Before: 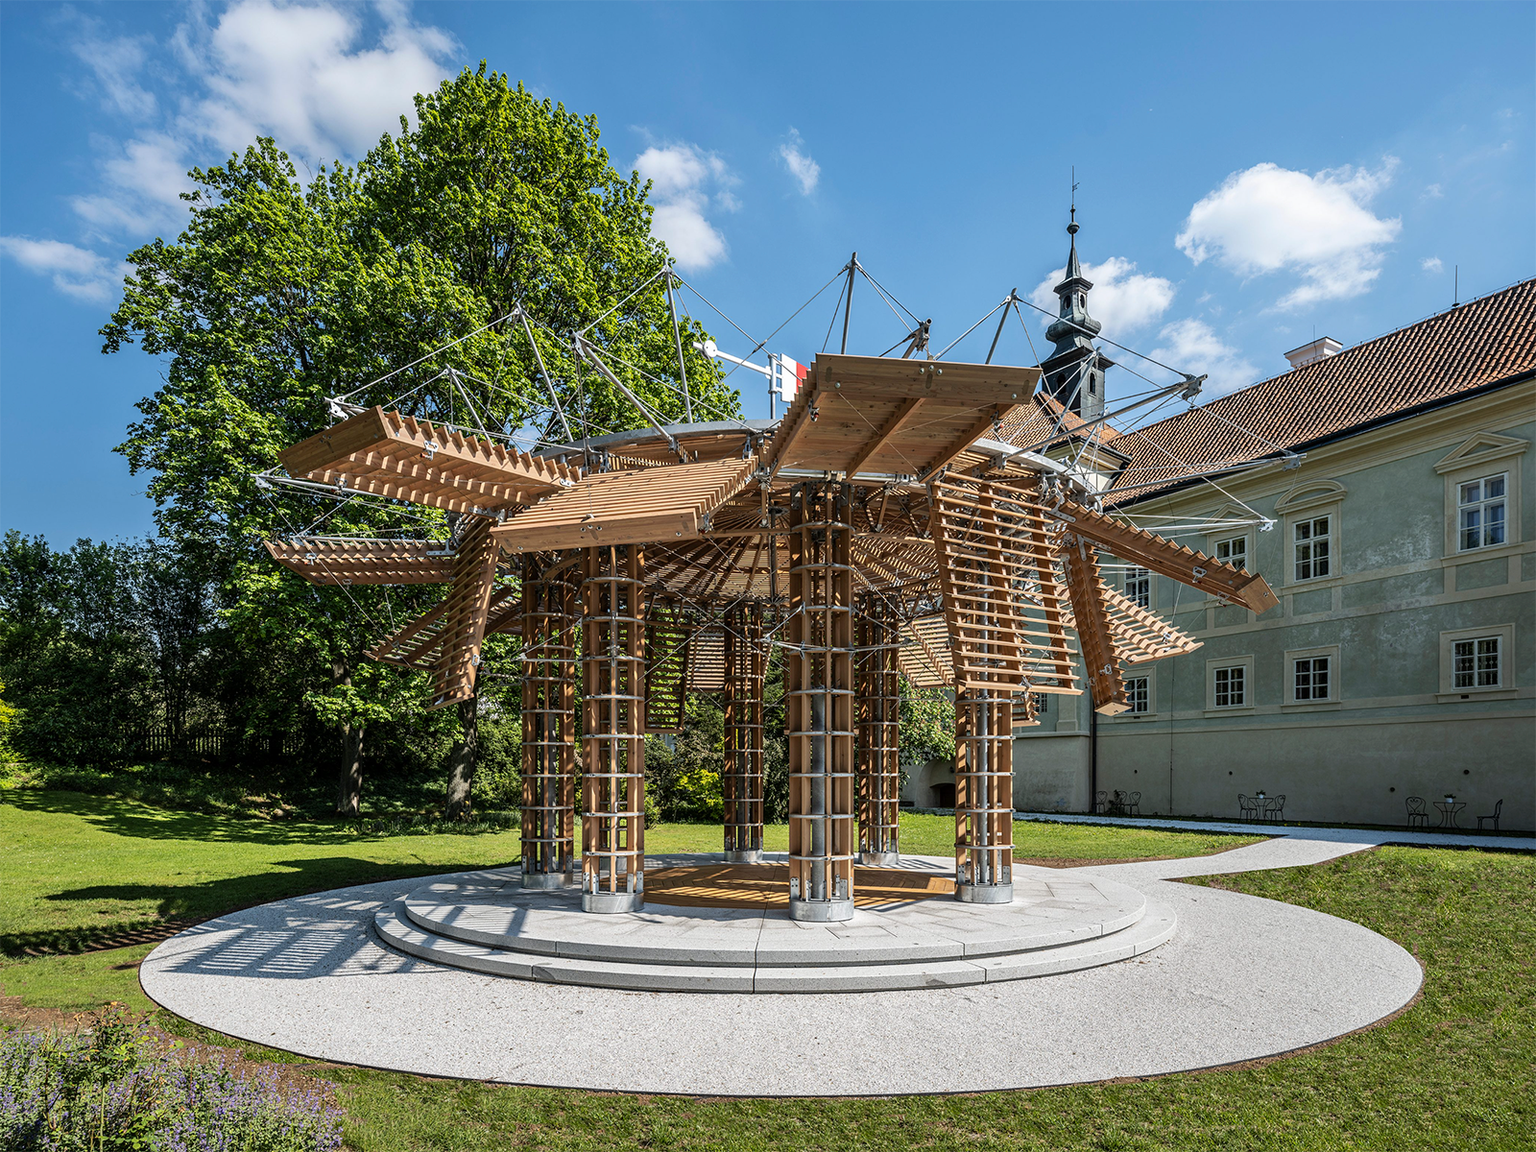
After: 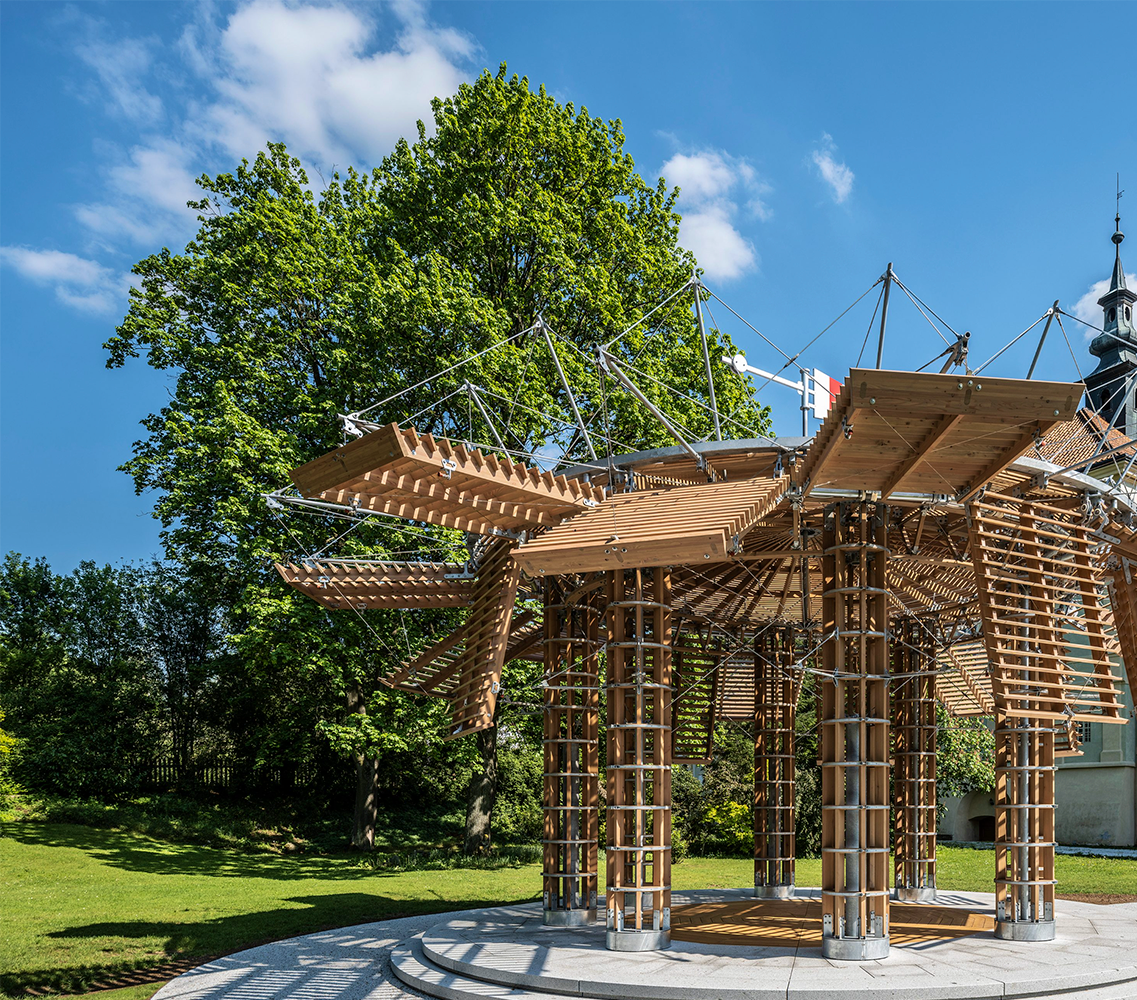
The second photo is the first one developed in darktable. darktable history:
velvia: on, module defaults
crop: right 28.885%, bottom 16.626%
